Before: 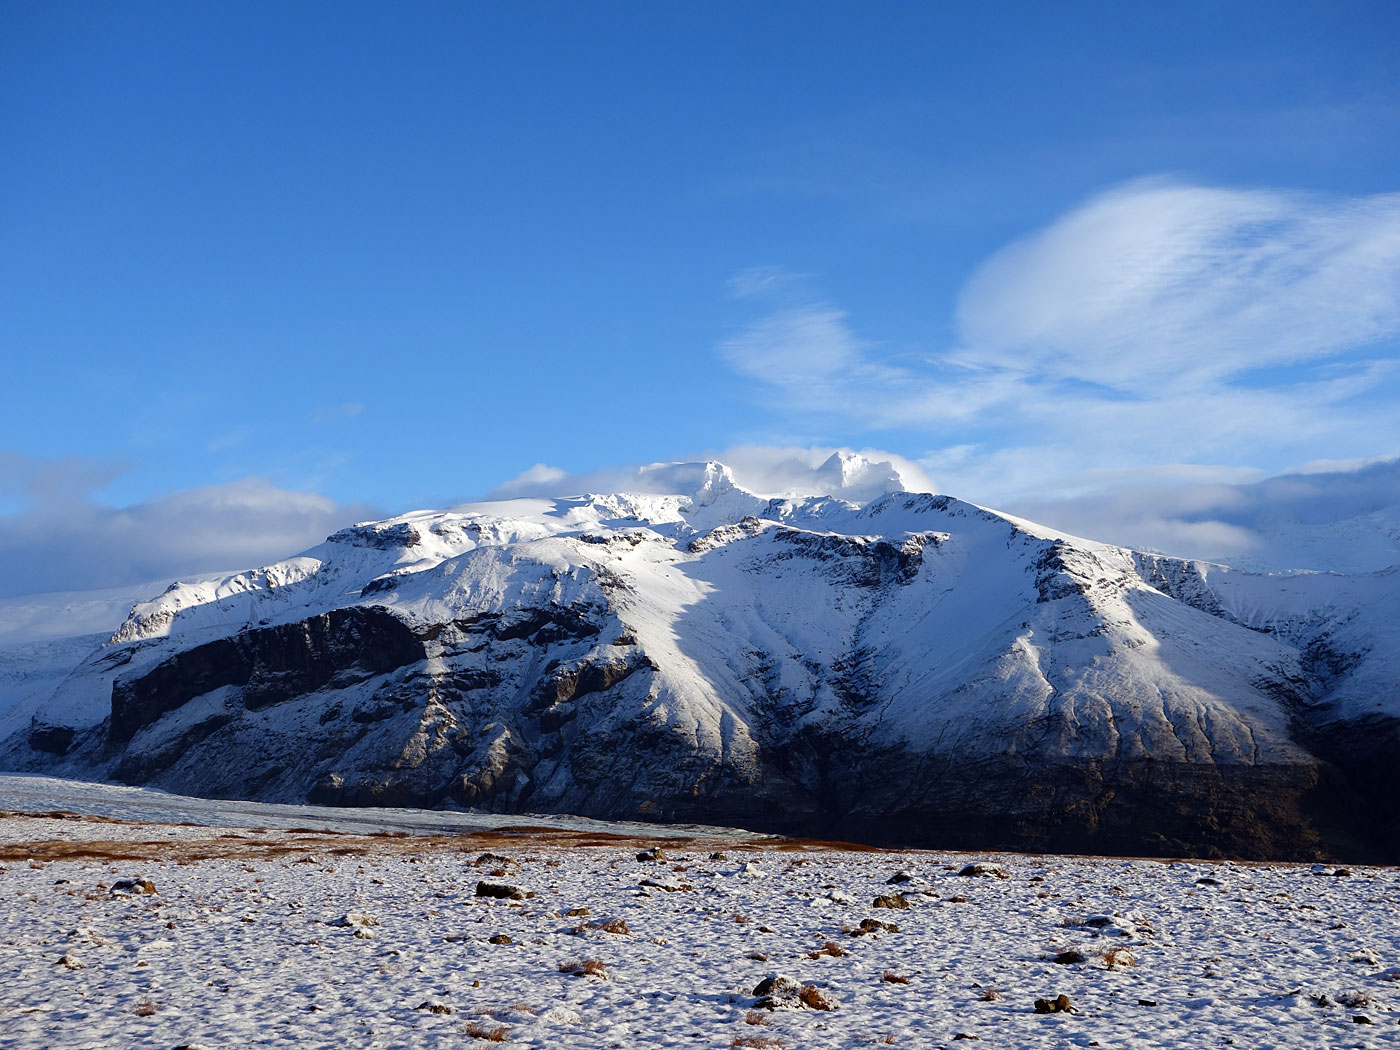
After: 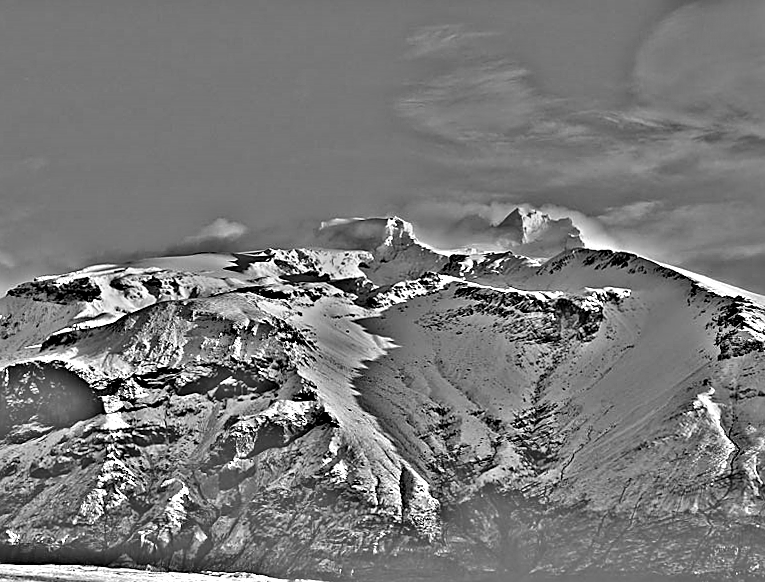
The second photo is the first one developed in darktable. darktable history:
crop and rotate: left 22.13%, top 22.054%, right 22.026%, bottom 22.102%
monochrome: a -3.63, b -0.465
rotate and perspective: rotation 0.226°, lens shift (vertical) -0.042, crop left 0.023, crop right 0.982, crop top 0.006, crop bottom 0.994
highpass: on, module defaults
white balance: red 0.926, green 1.003, blue 1.133
sharpen: on, module defaults
